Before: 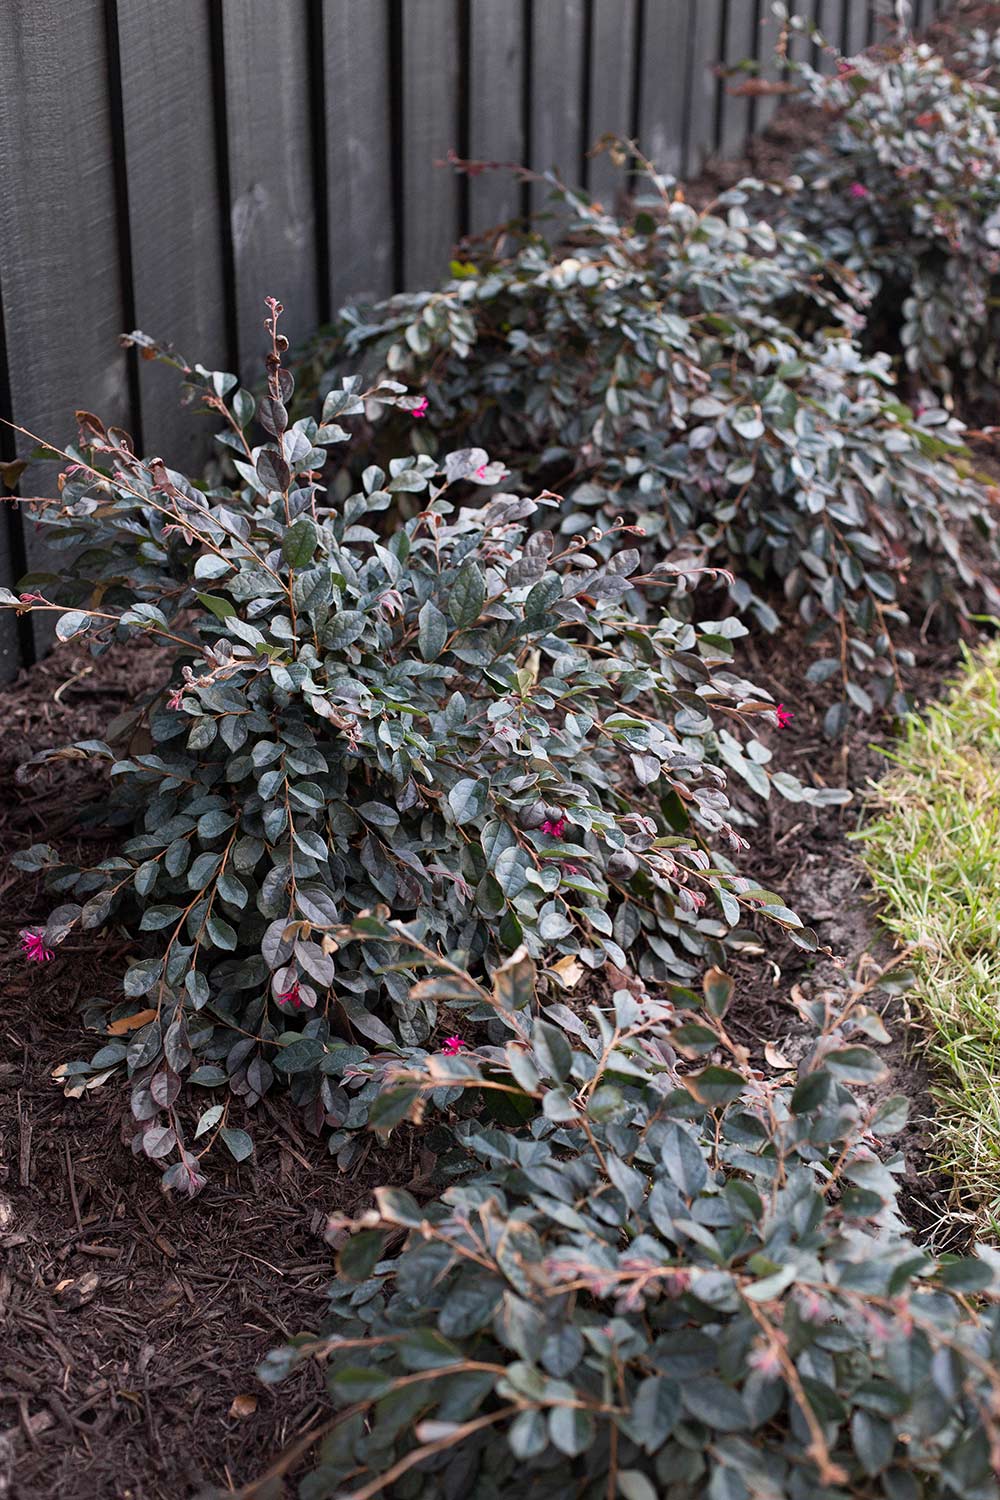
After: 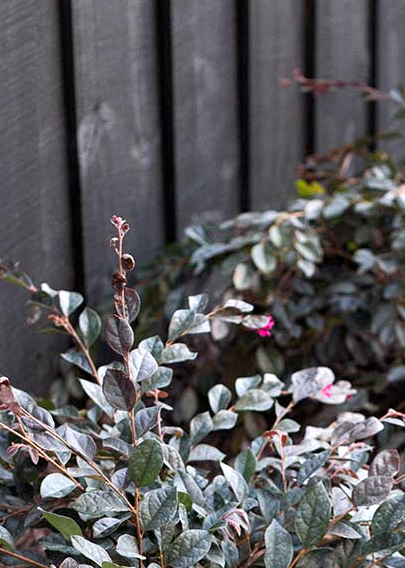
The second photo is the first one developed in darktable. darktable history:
exposure: exposure 0.3 EV, compensate highlight preservation false
local contrast: highlights 100%, shadows 100%, detail 120%, midtone range 0.2
crop: left 15.452%, top 5.459%, right 43.956%, bottom 56.62%
